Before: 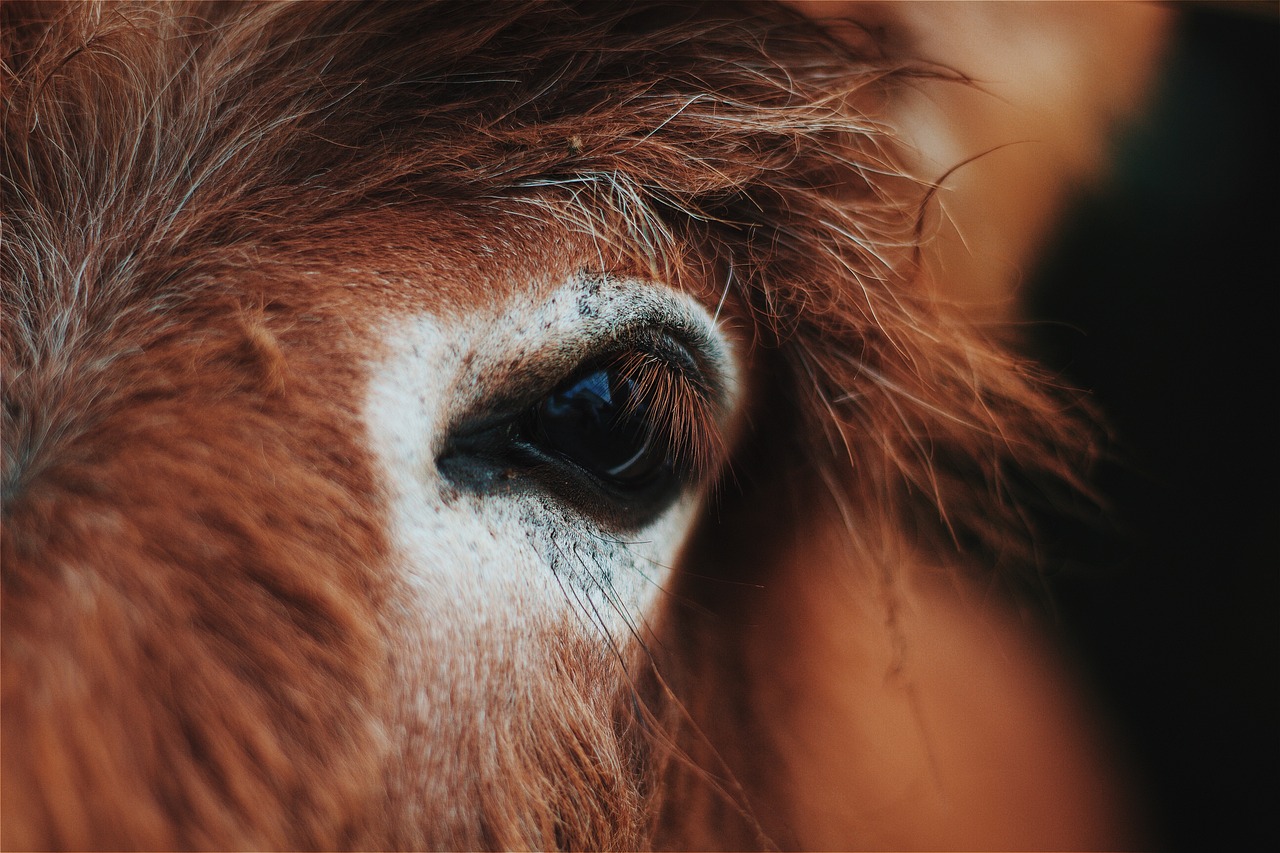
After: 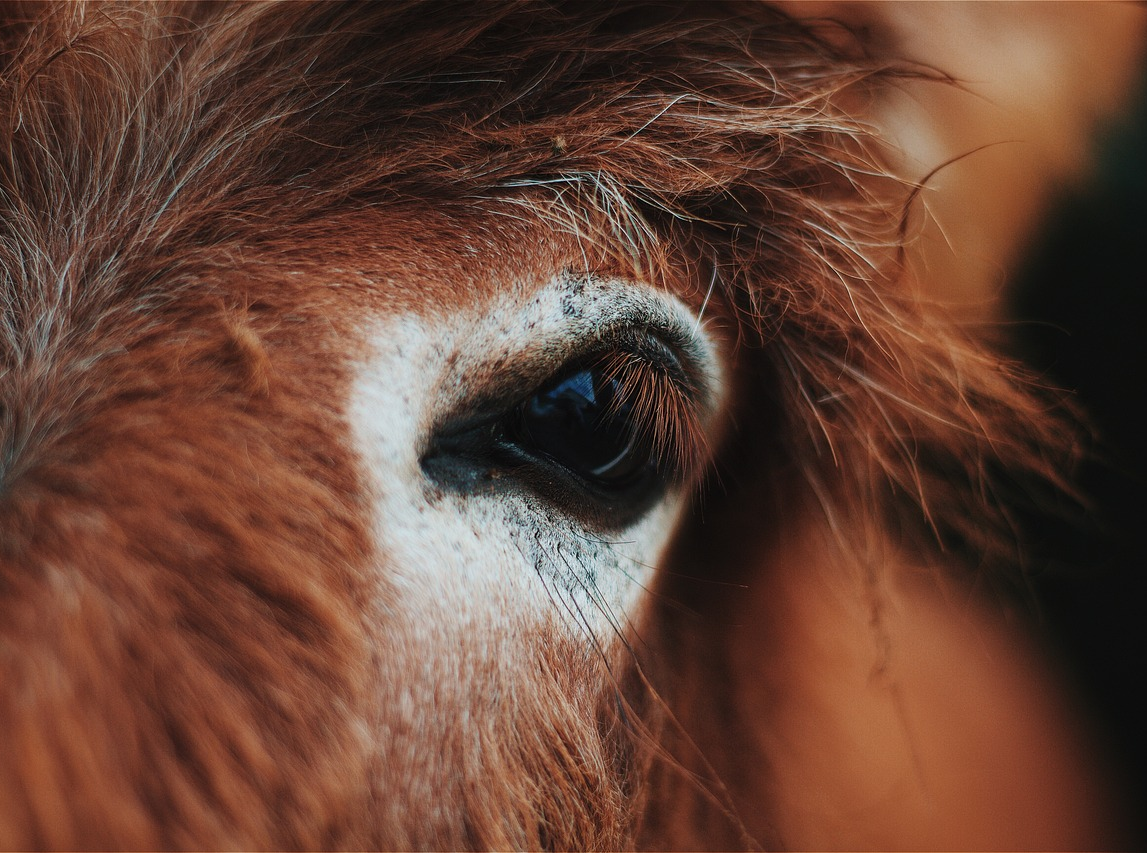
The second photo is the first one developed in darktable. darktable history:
crop and rotate: left 1.285%, right 9.065%
